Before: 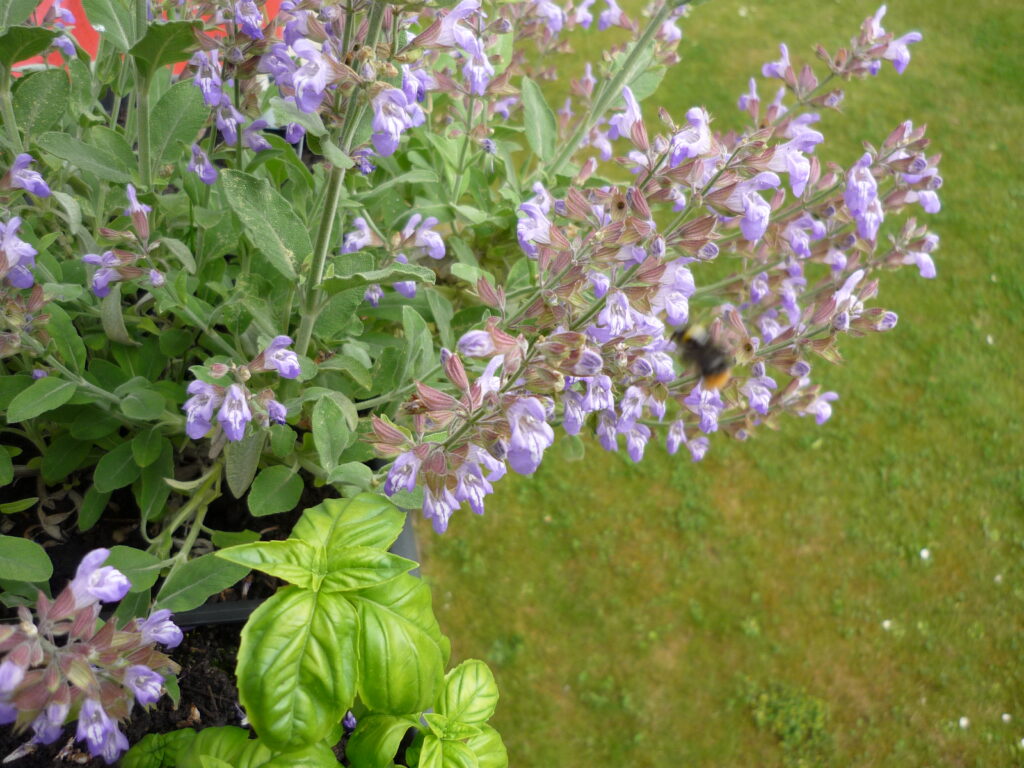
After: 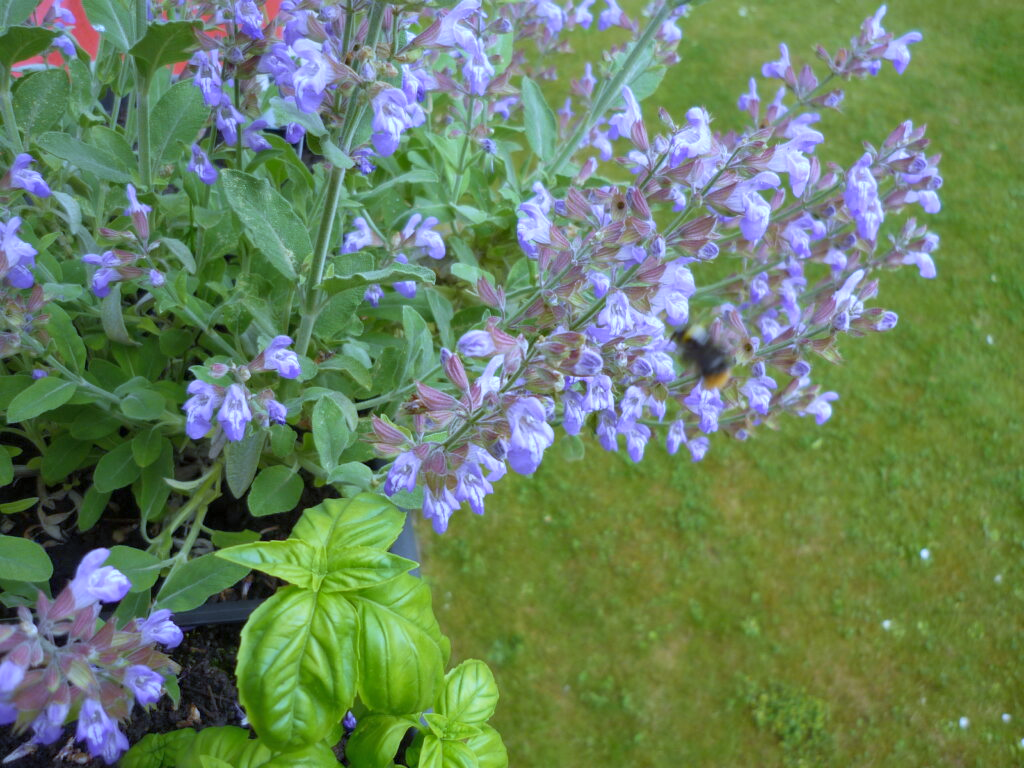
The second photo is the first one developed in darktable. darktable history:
white balance: red 0.871, blue 1.249
shadows and highlights: on, module defaults
velvia: strength 15%
